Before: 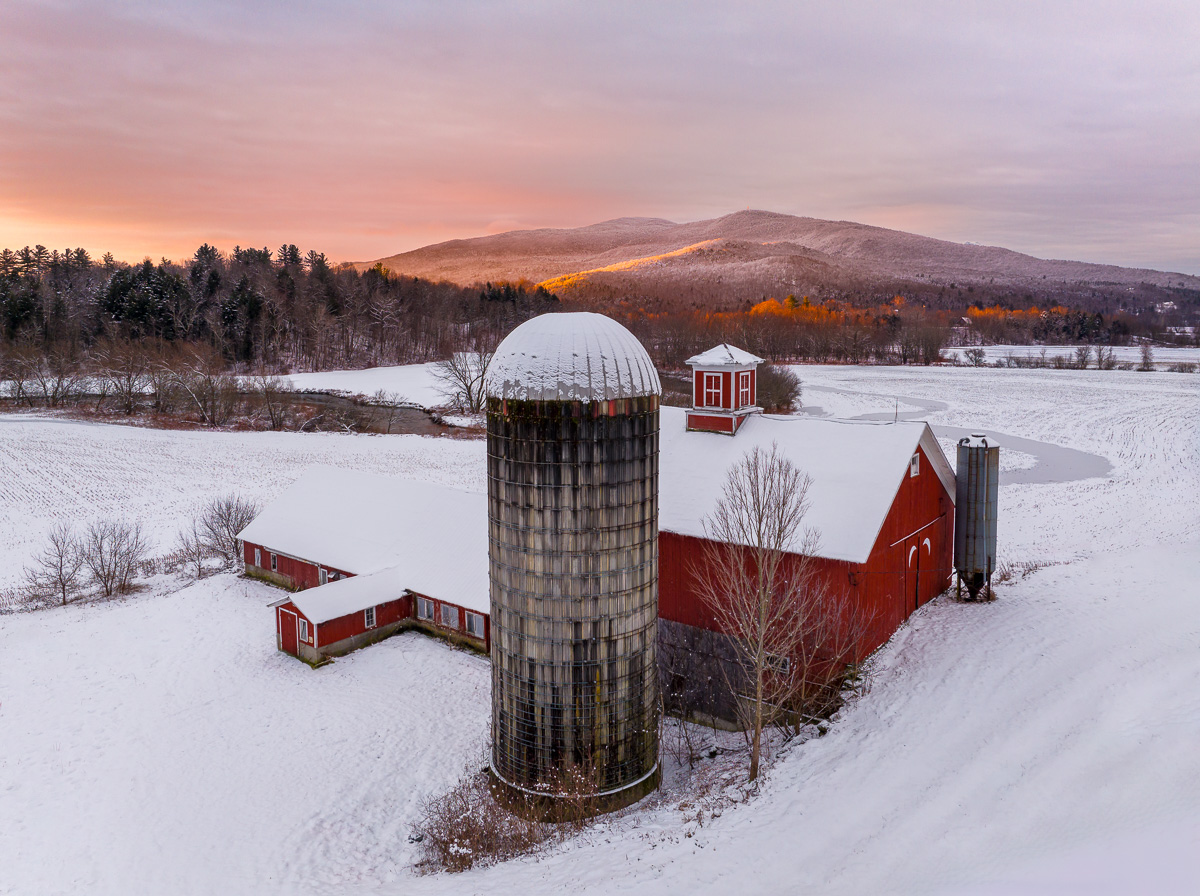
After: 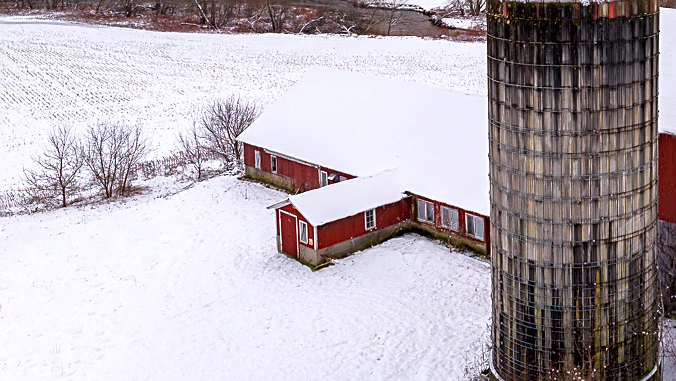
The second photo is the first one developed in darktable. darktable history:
crop: top 44.483%, right 43.593%, bottom 12.892%
sharpen: on, module defaults
exposure: black level correction 0.001, exposure 0.5 EV, compensate exposure bias true, compensate highlight preservation false
